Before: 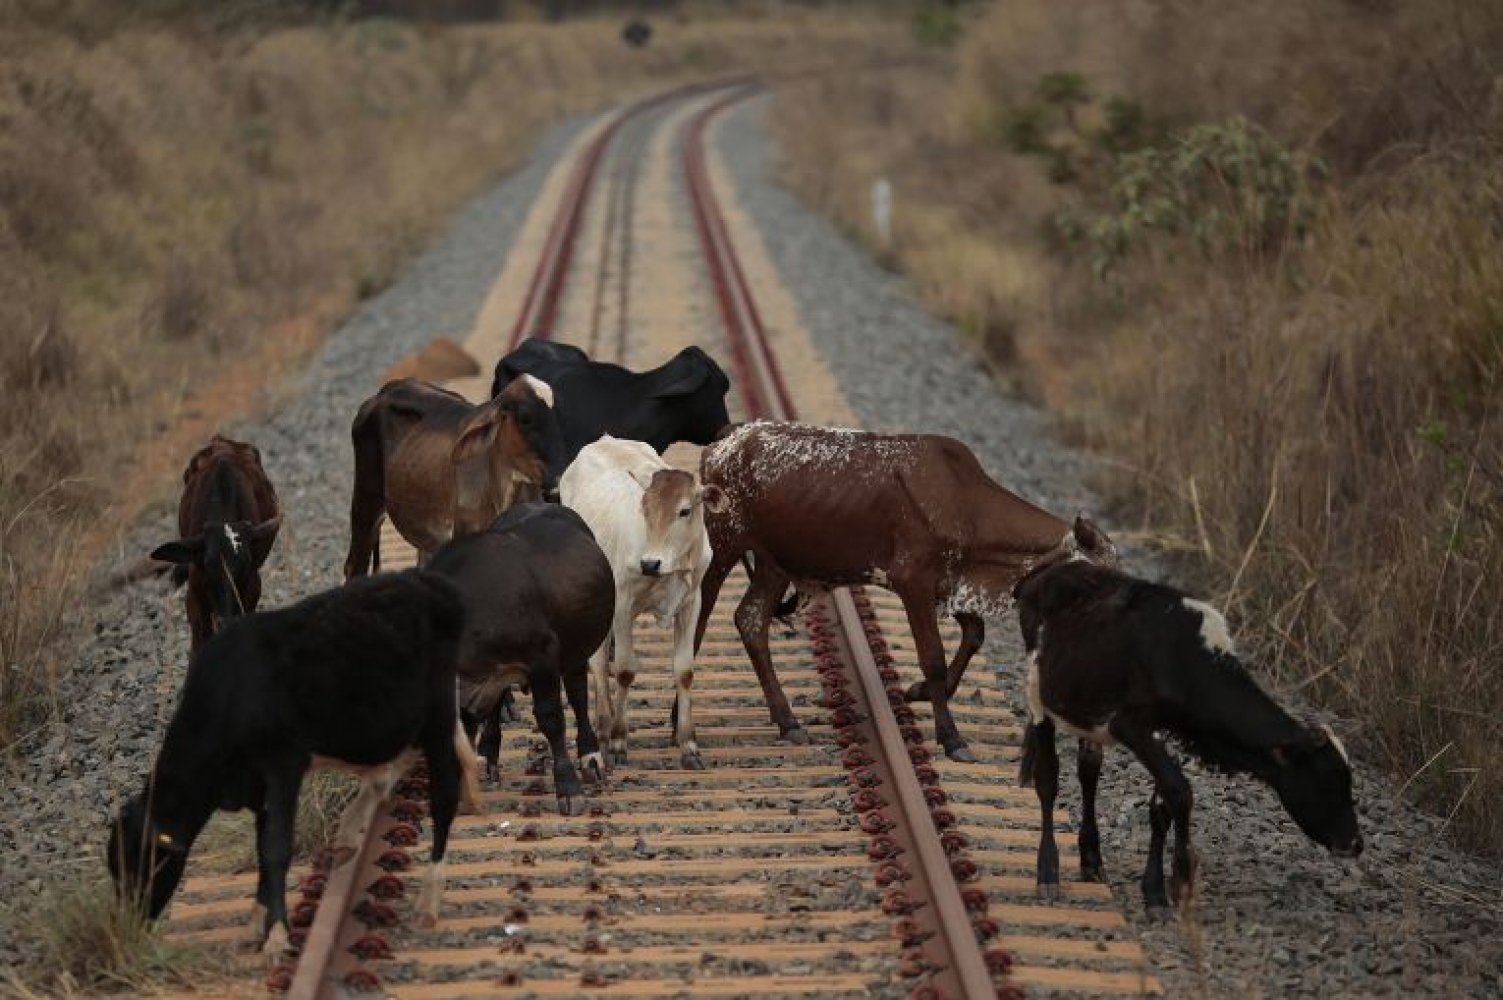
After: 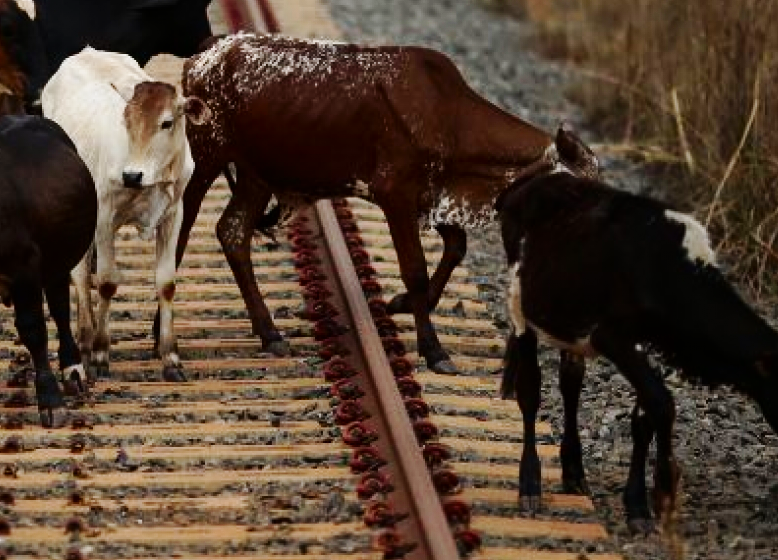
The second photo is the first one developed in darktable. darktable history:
base curve: curves: ch0 [(0, 0) (0.032, 0.025) (0.121, 0.166) (0.206, 0.329) (0.605, 0.79) (1, 1)], preserve colors none
crop: left 34.479%, top 38.822%, right 13.718%, bottom 5.172%
contrast brightness saturation: contrast 0.07, brightness -0.13, saturation 0.06
